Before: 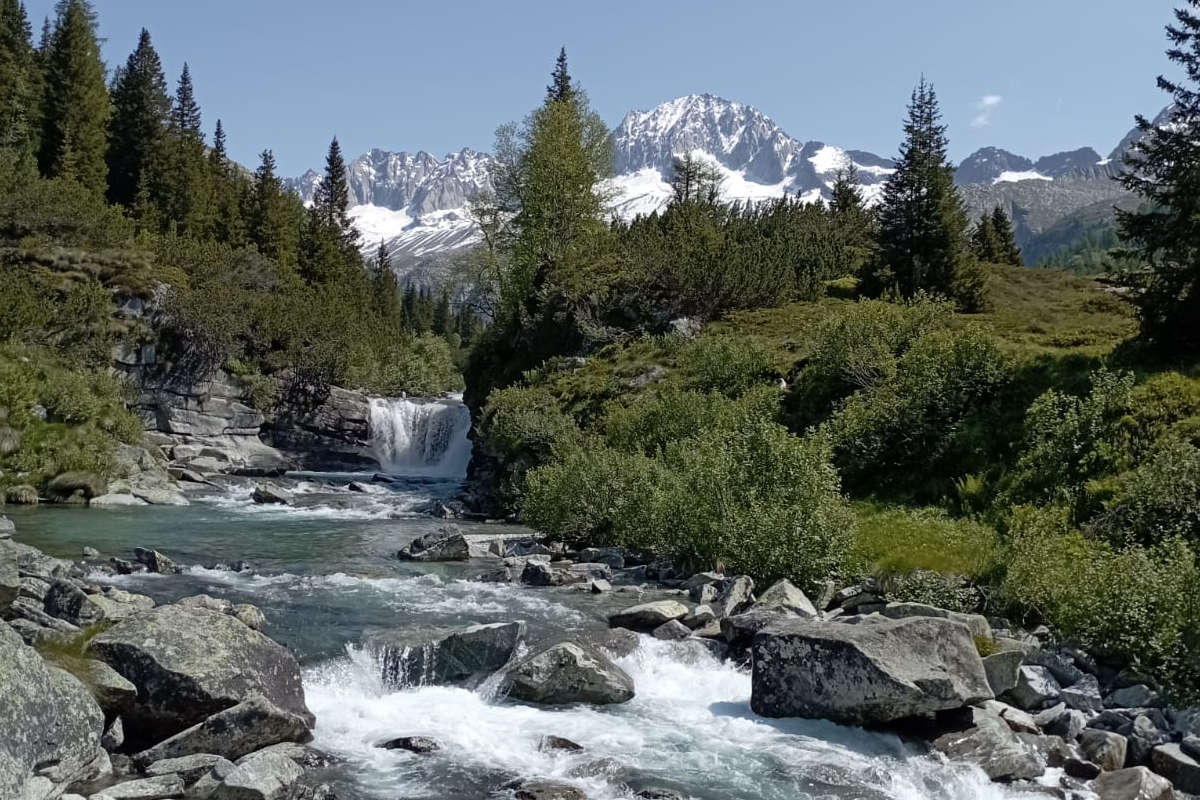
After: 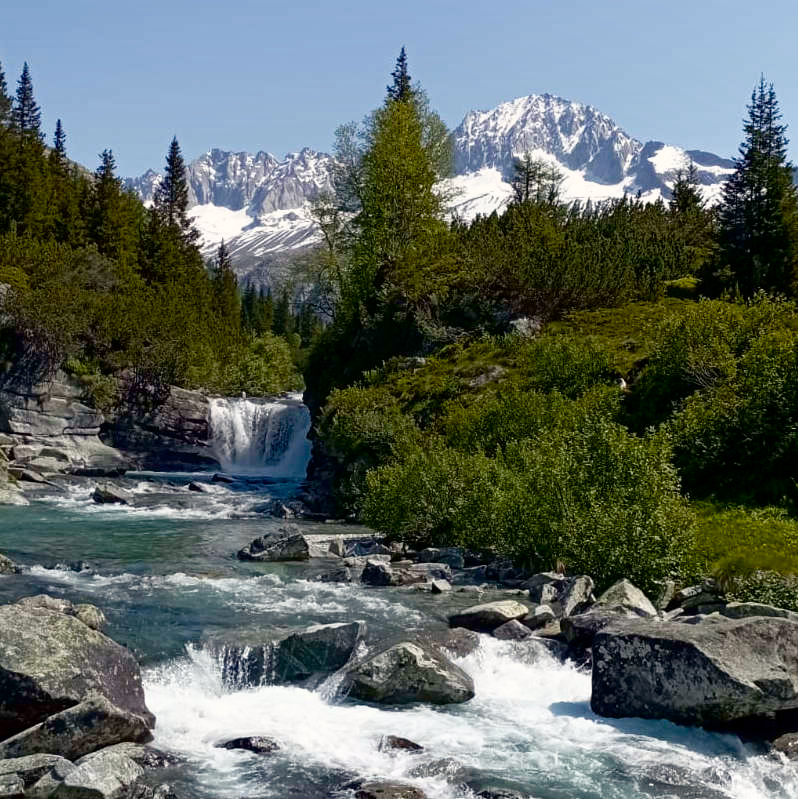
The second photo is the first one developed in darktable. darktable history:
contrast brightness saturation: saturation -0.06
crop and rotate: left 13.369%, right 20.066%
shadows and highlights: shadows -64.17, white point adjustment -5.15, highlights 61.52
color balance rgb: highlights gain › chroma 2.04%, highlights gain › hue 72.97°, linear chroma grading › global chroma 24.604%, perceptual saturation grading › global saturation 44.985%, perceptual saturation grading › highlights -50.063%, perceptual saturation grading › shadows 30.617%
